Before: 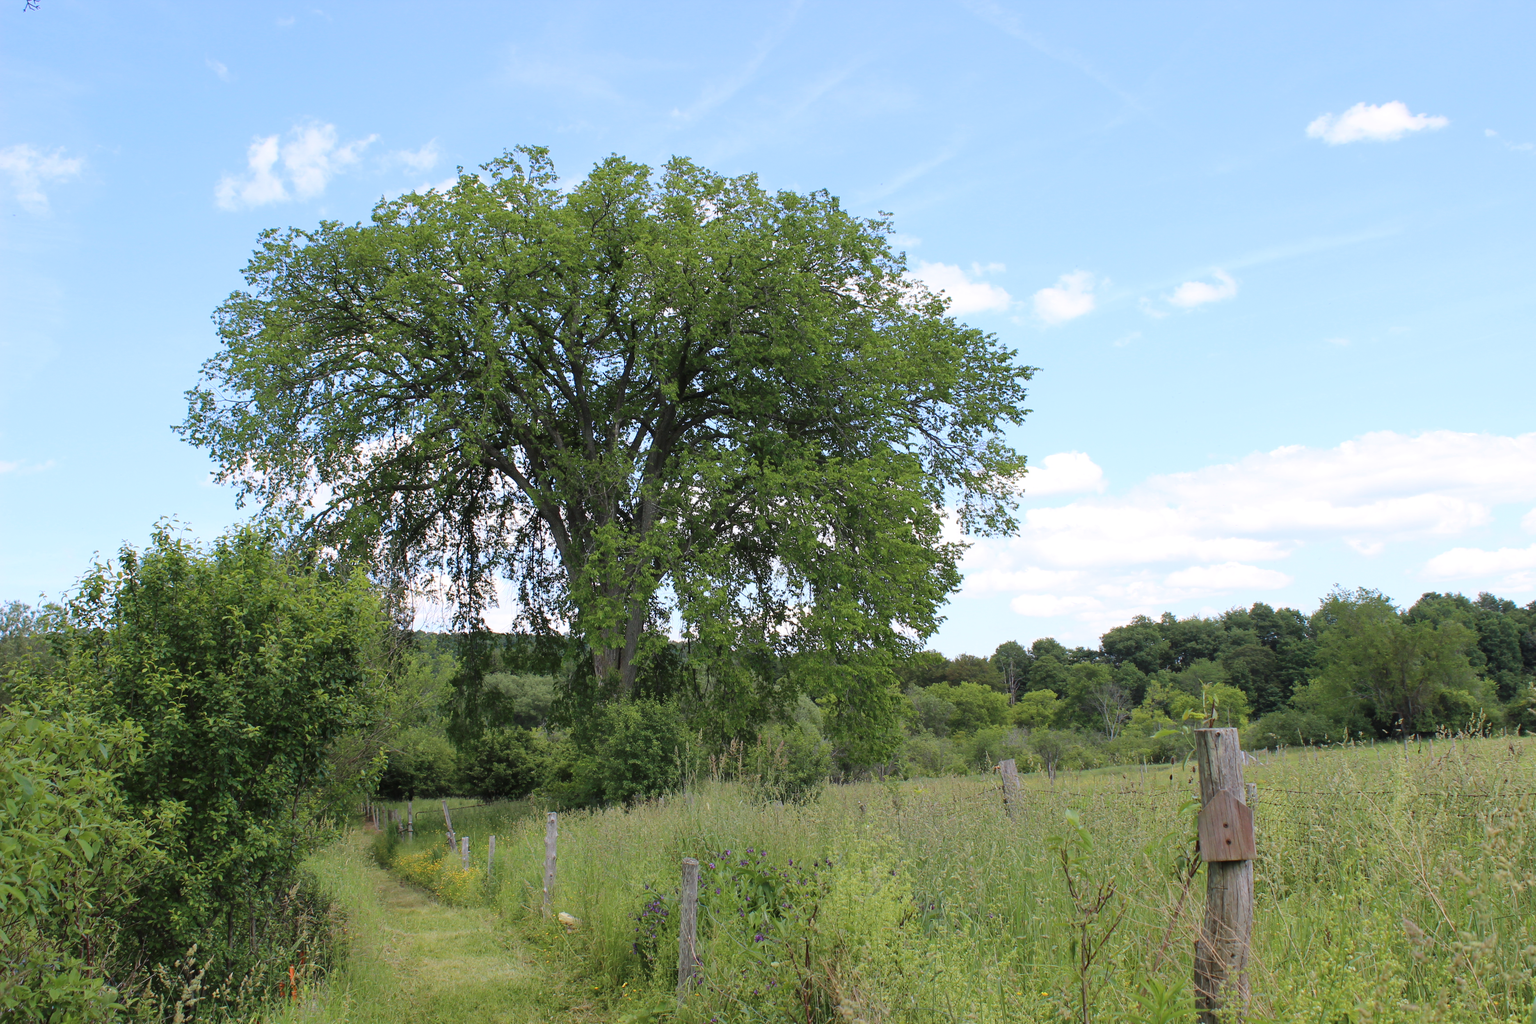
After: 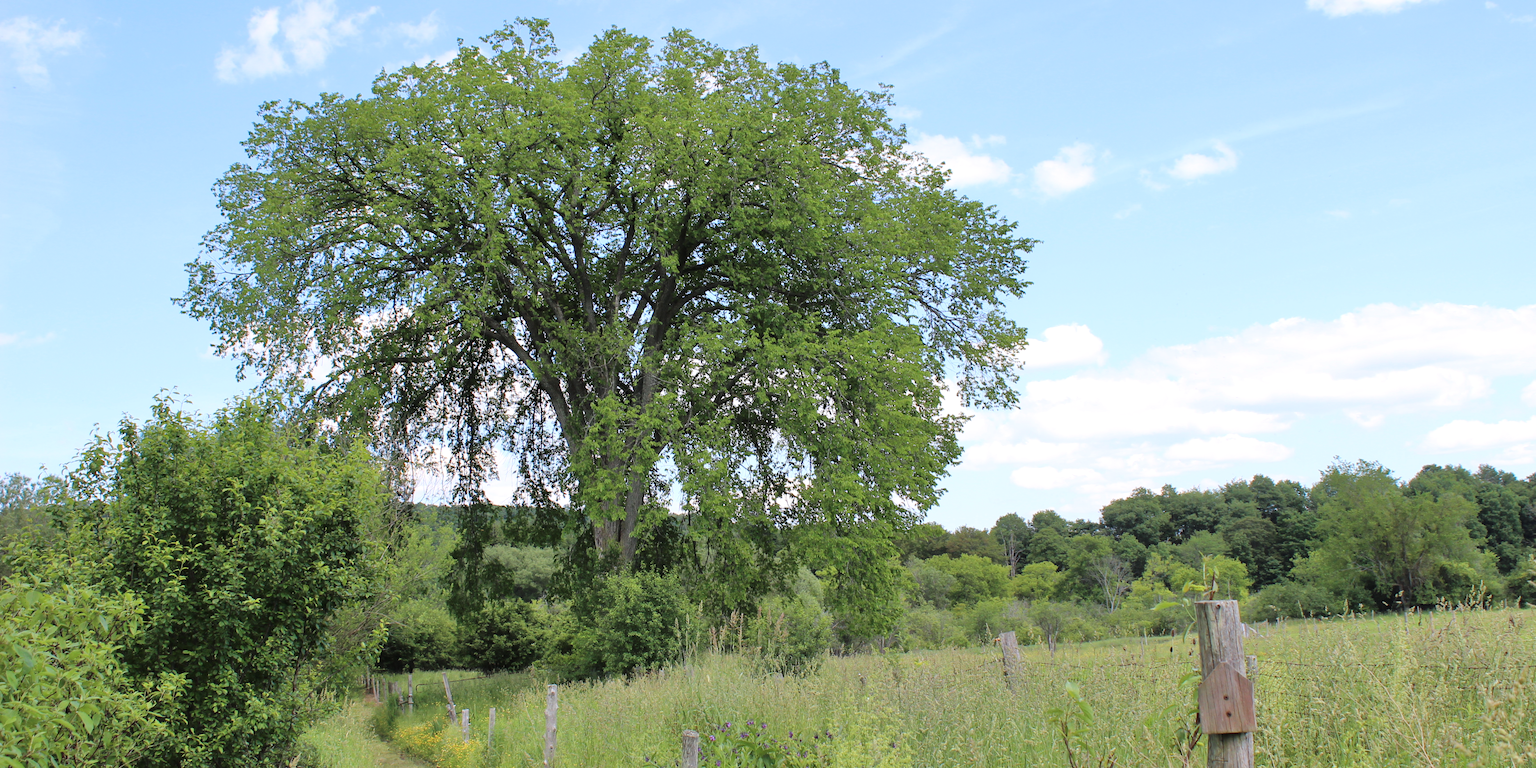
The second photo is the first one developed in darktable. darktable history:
tone equalizer: -8 EV 0.001 EV, -7 EV -0.004 EV, -6 EV 0.009 EV, -5 EV 0.032 EV, -4 EV 0.276 EV, -3 EV 0.644 EV, -2 EV 0.584 EV, -1 EV 0.187 EV, +0 EV 0.024 EV
crop and rotate: top 12.5%, bottom 12.5%
